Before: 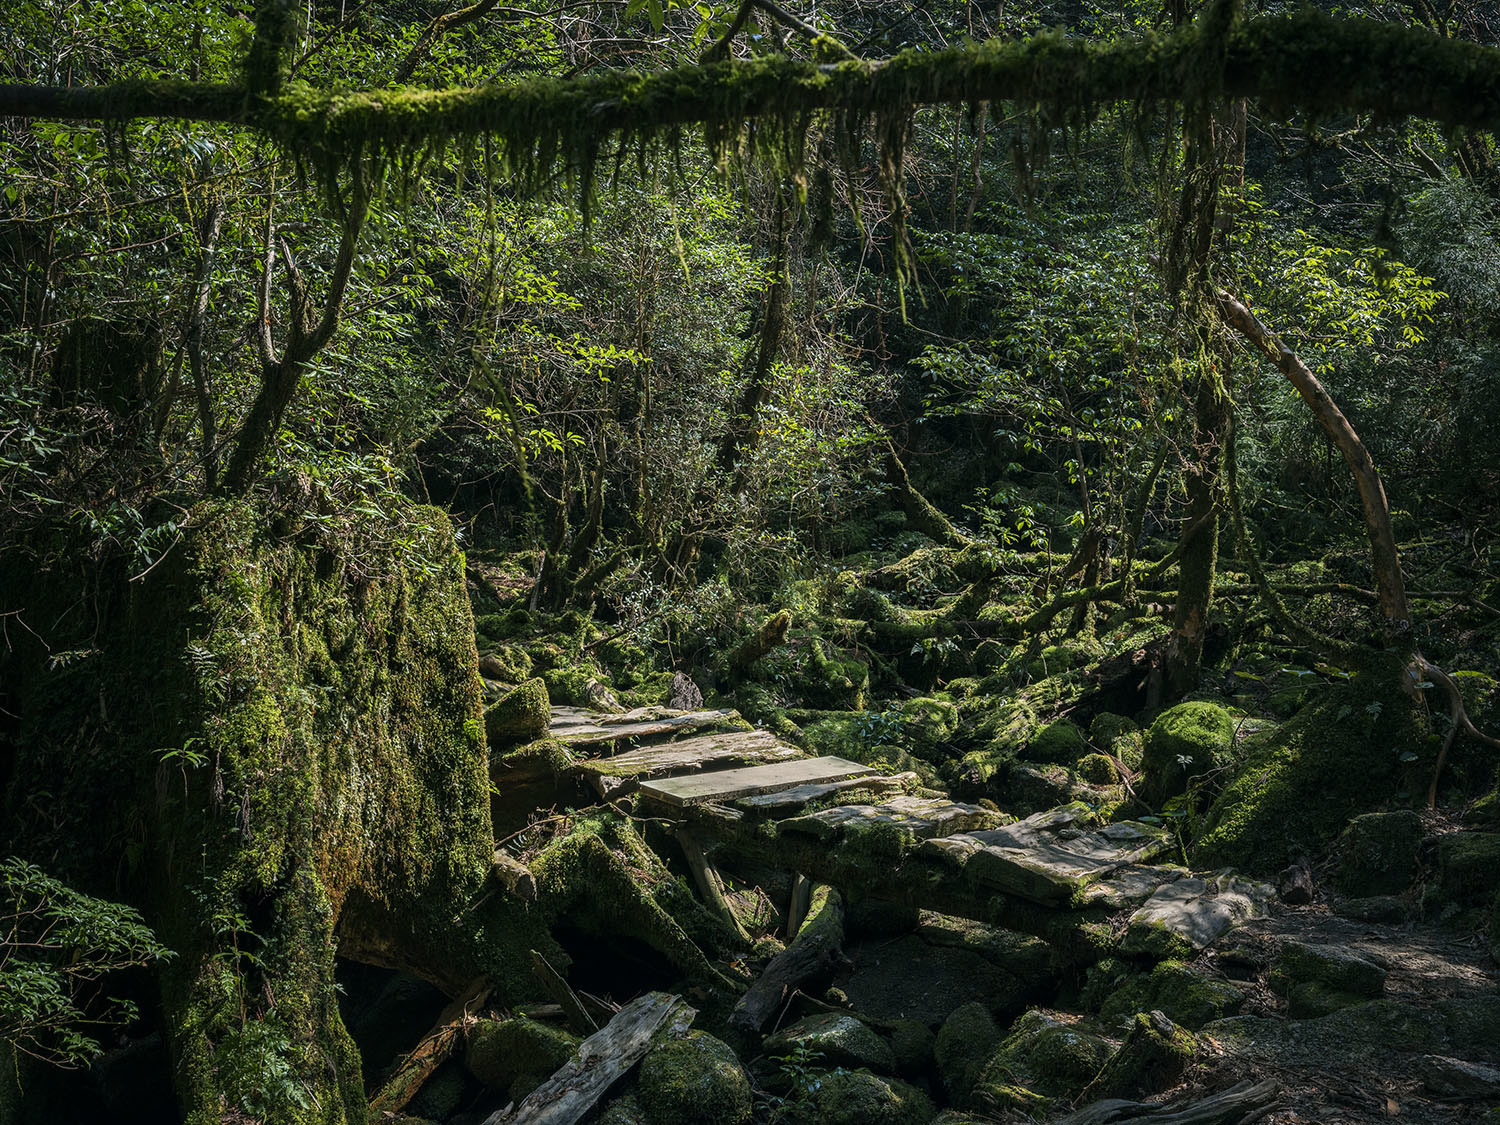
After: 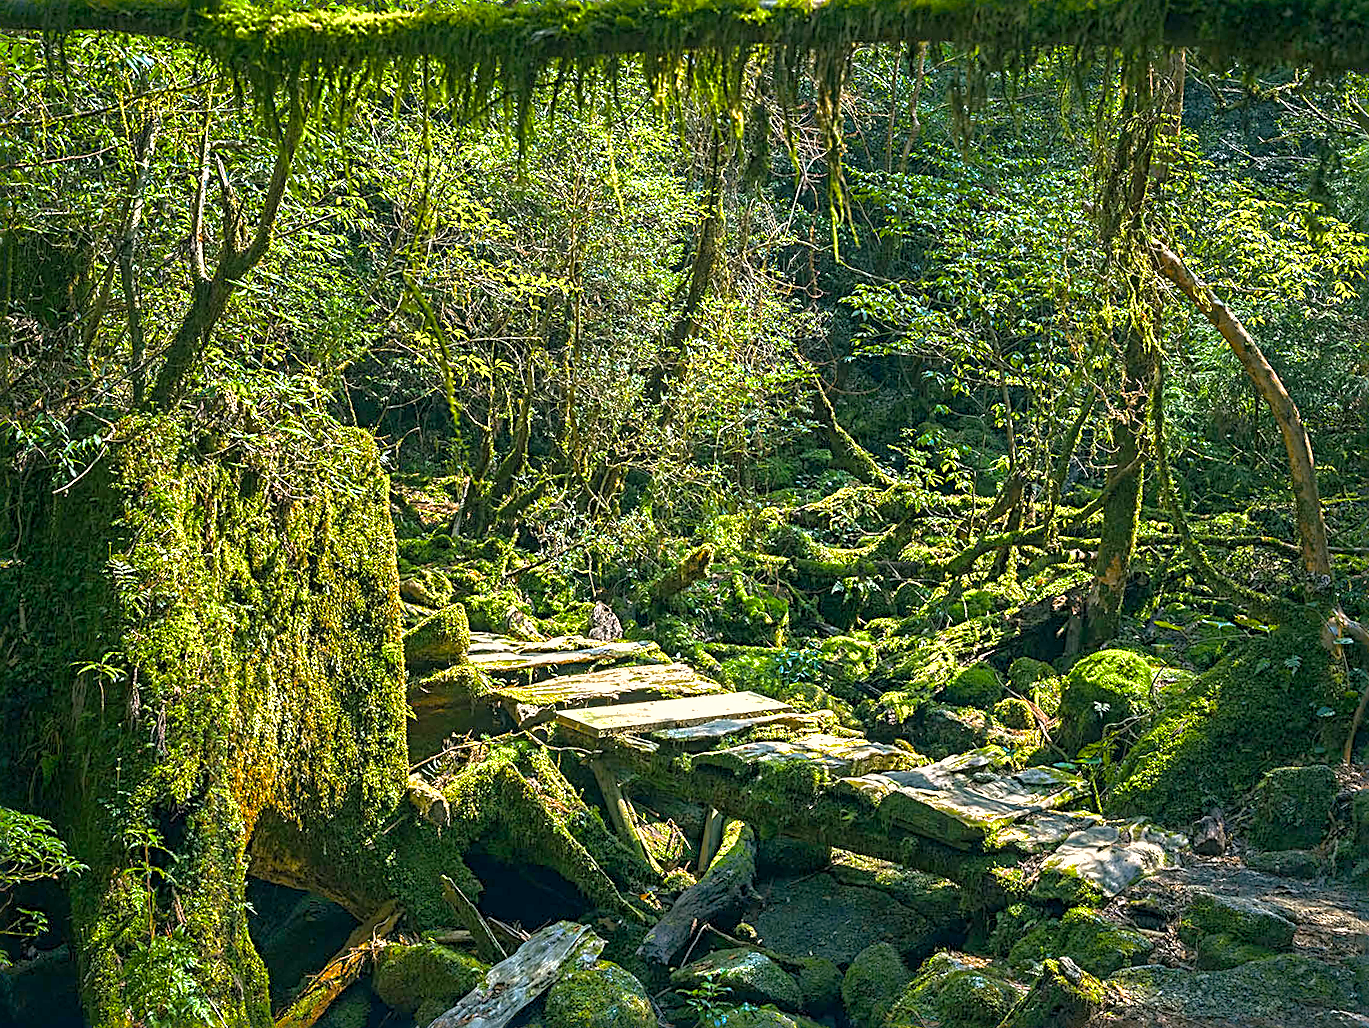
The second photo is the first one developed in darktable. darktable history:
crop and rotate: angle -1.94°, left 3.11%, top 4.023%, right 1.516%, bottom 0.479%
color balance rgb: linear chroma grading › global chroma 15.084%, perceptual saturation grading › global saturation 30.257%, global vibrance 33.496%
exposure: black level correction 0, exposure 1.507 EV, compensate exposure bias true, compensate highlight preservation false
sharpen: radius 2.847, amount 0.702
shadows and highlights: on, module defaults
